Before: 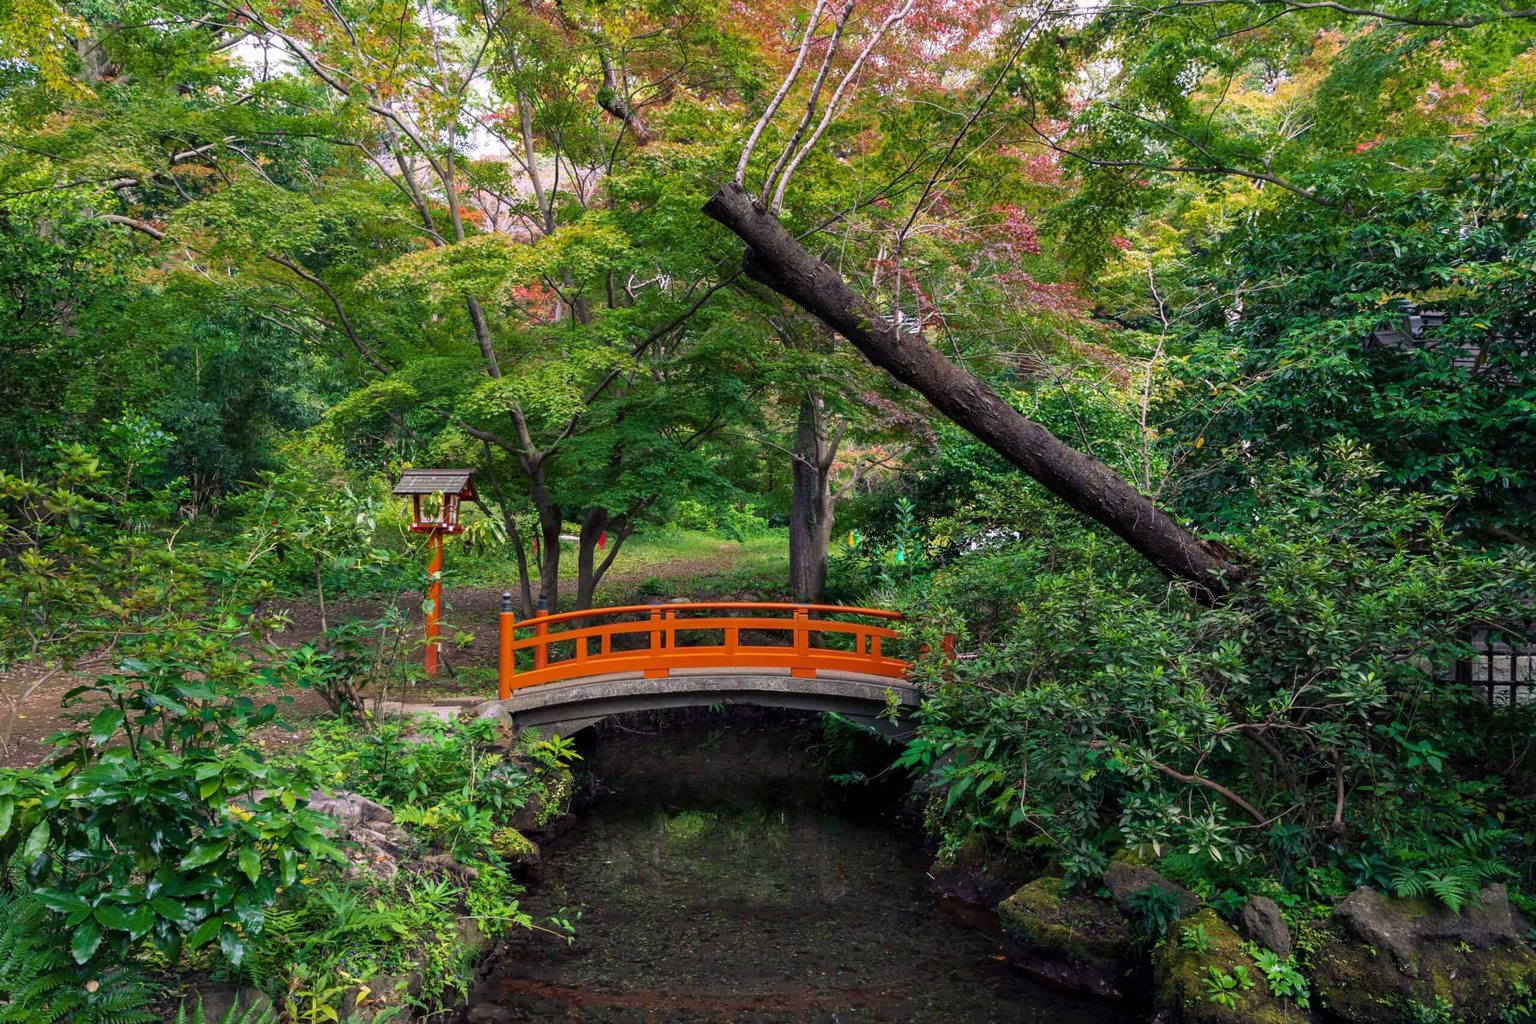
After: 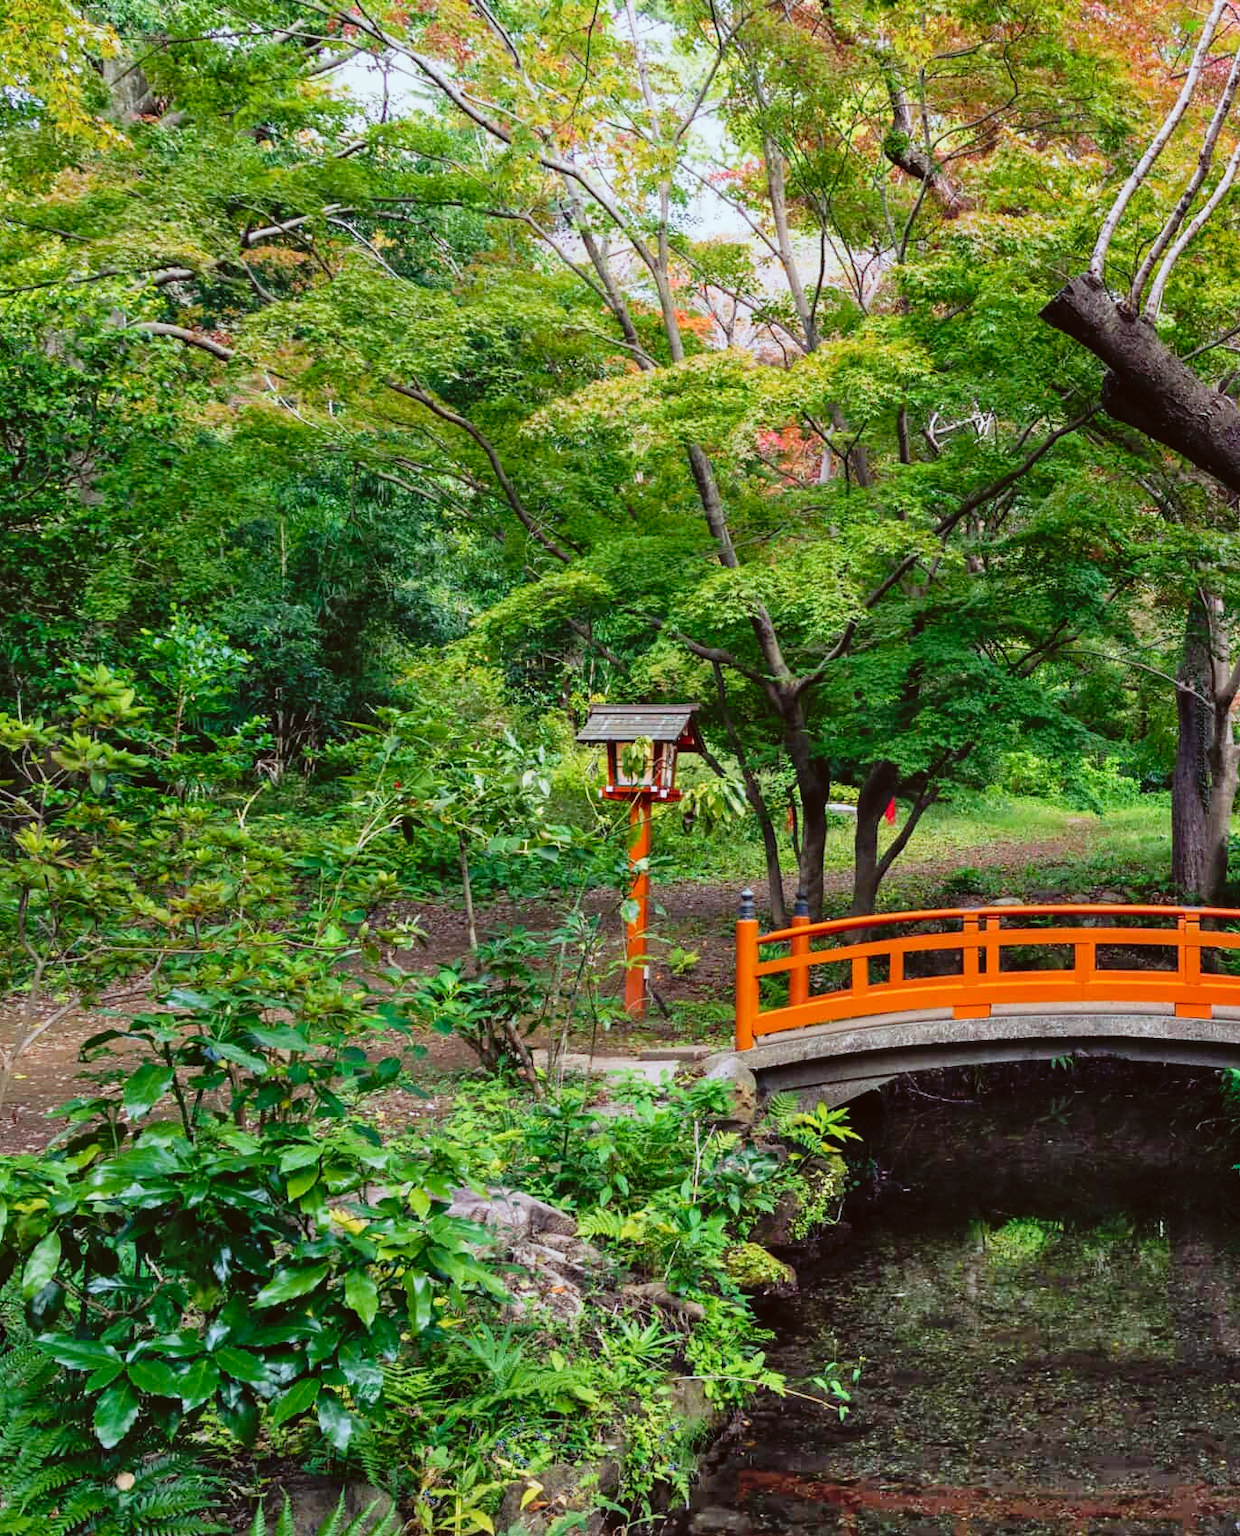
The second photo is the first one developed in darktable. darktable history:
crop: left 0.603%, right 45.415%, bottom 0.079%
shadows and highlights: highlights 69.64, soften with gaussian
tone curve: curves: ch0 [(0, 0.022) (0.114, 0.088) (0.282, 0.316) (0.446, 0.511) (0.613, 0.693) (0.786, 0.843) (0.999, 0.949)]; ch1 [(0, 0) (0.395, 0.343) (0.463, 0.427) (0.486, 0.474) (0.503, 0.5) (0.535, 0.522) (0.555, 0.546) (0.594, 0.614) (0.755, 0.793) (1, 1)]; ch2 [(0, 0) (0.369, 0.388) (0.449, 0.431) (0.501, 0.5) (0.528, 0.517) (0.561, 0.598) (0.697, 0.721) (1, 1)], preserve colors none
color correction: highlights a* -5.13, highlights b* -3.91, shadows a* 3.94, shadows b* 4.29
